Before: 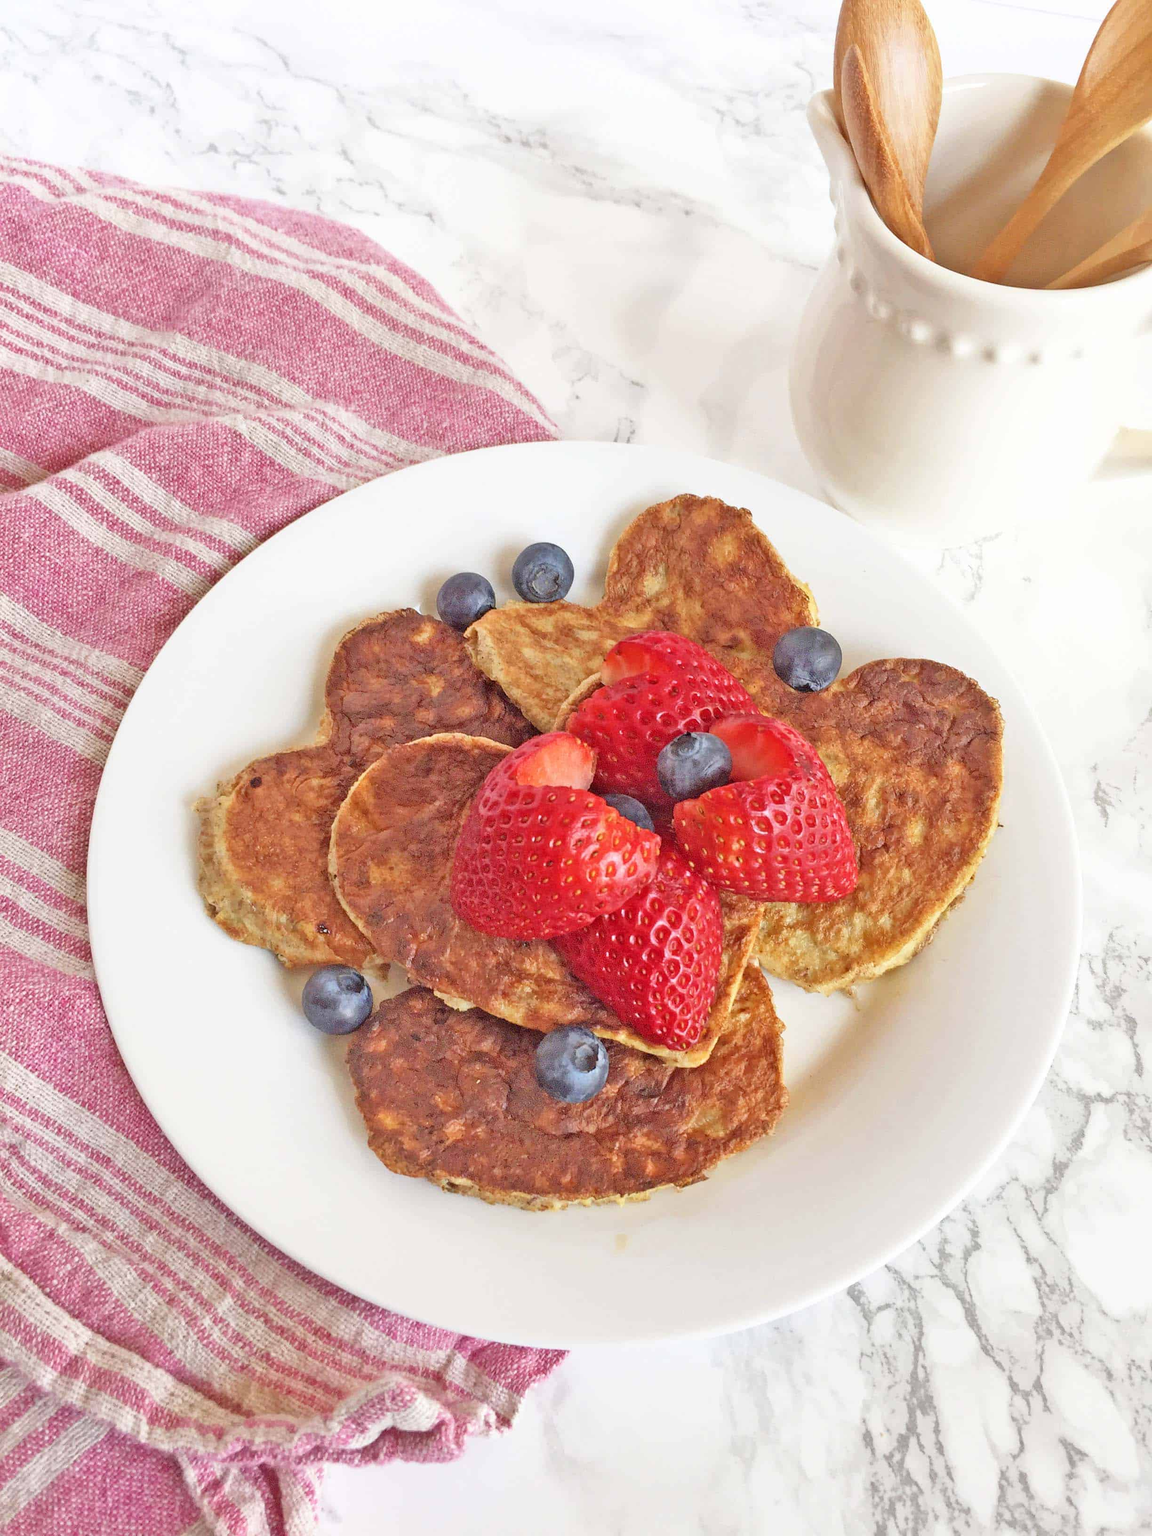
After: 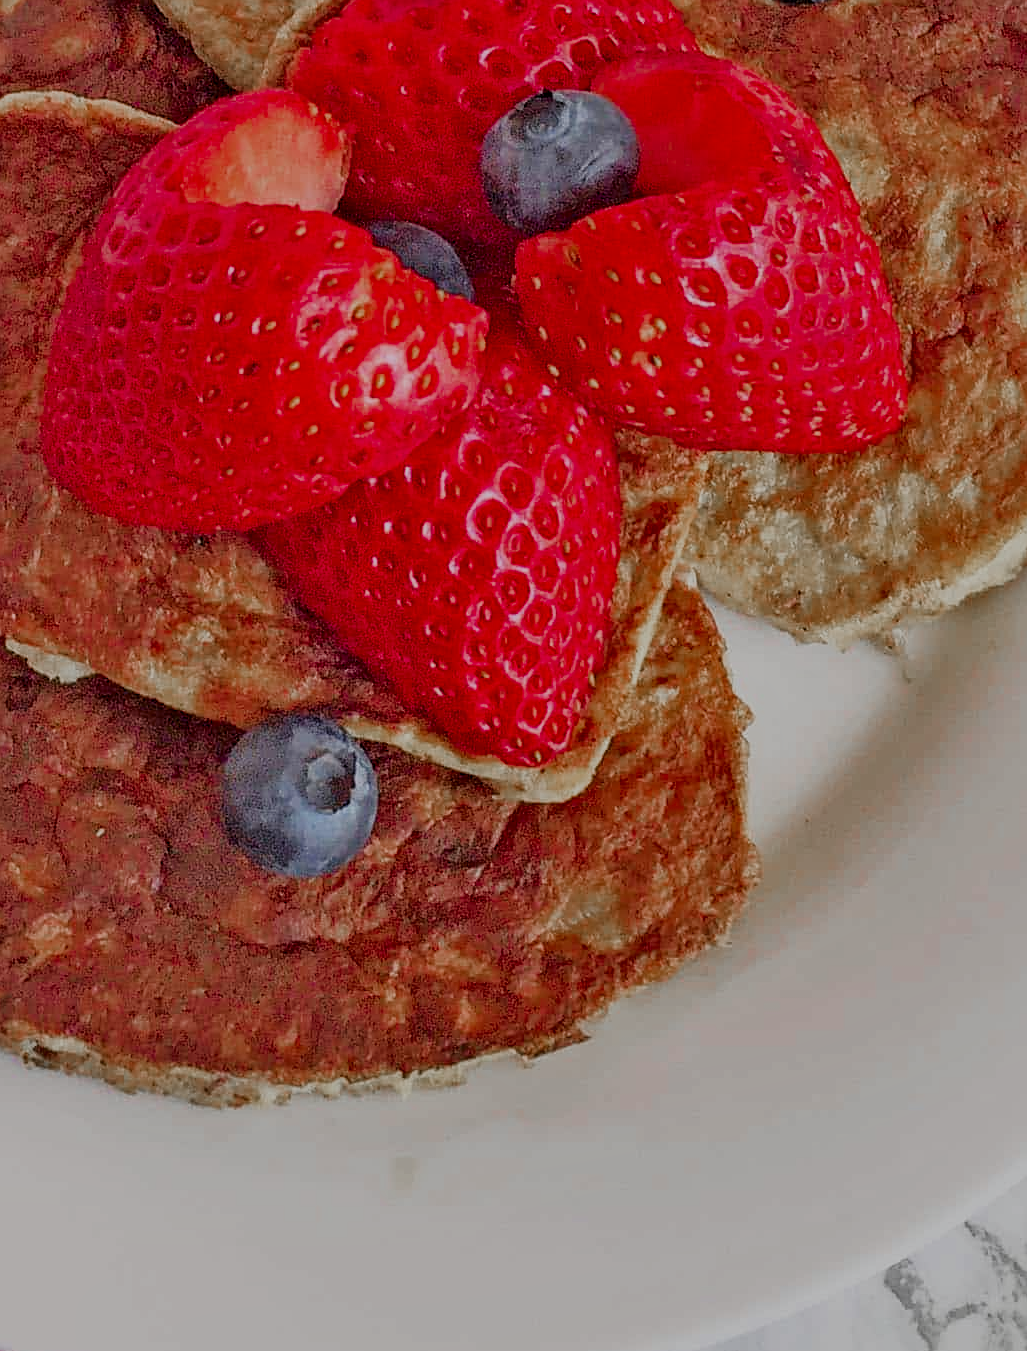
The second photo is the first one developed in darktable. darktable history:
color zones: curves: ch1 [(0, 0.708) (0.088, 0.648) (0.245, 0.187) (0.429, 0.326) (0.571, 0.498) (0.714, 0.5) (0.857, 0.5) (1, 0.708)]
filmic rgb: black relative exposure -7.65 EV, white relative exposure 4.56 EV, threshold 3.04 EV, structure ↔ texture 99.06%, hardness 3.61, contrast 1.108, enable highlight reconstruction true
color correction: highlights a* 0.037, highlights b* -0.793
local contrast: on, module defaults
crop: left 37.446%, top 44.925%, right 20.577%, bottom 13.682%
tone equalizer: mask exposure compensation -0.503 EV
tone curve: curves: ch0 [(0, 0) (0.003, 0.029) (0.011, 0.034) (0.025, 0.044) (0.044, 0.057) (0.069, 0.07) (0.1, 0.084) (0.136, 0.104) (0.177, 0.127) (0.224, 0.156) (0.277, 0.192) (0.335, 0.236) (0.399, 0.284) (0.468, 0.339) (0.543, 0.393) (0.623, 0.454) (0.709, 0.541) (0.801, 0.65) (0.898, 0.766) (1, 1)], color space Lab, independent channels, preserve colors none
sharpen: on, module defaults
